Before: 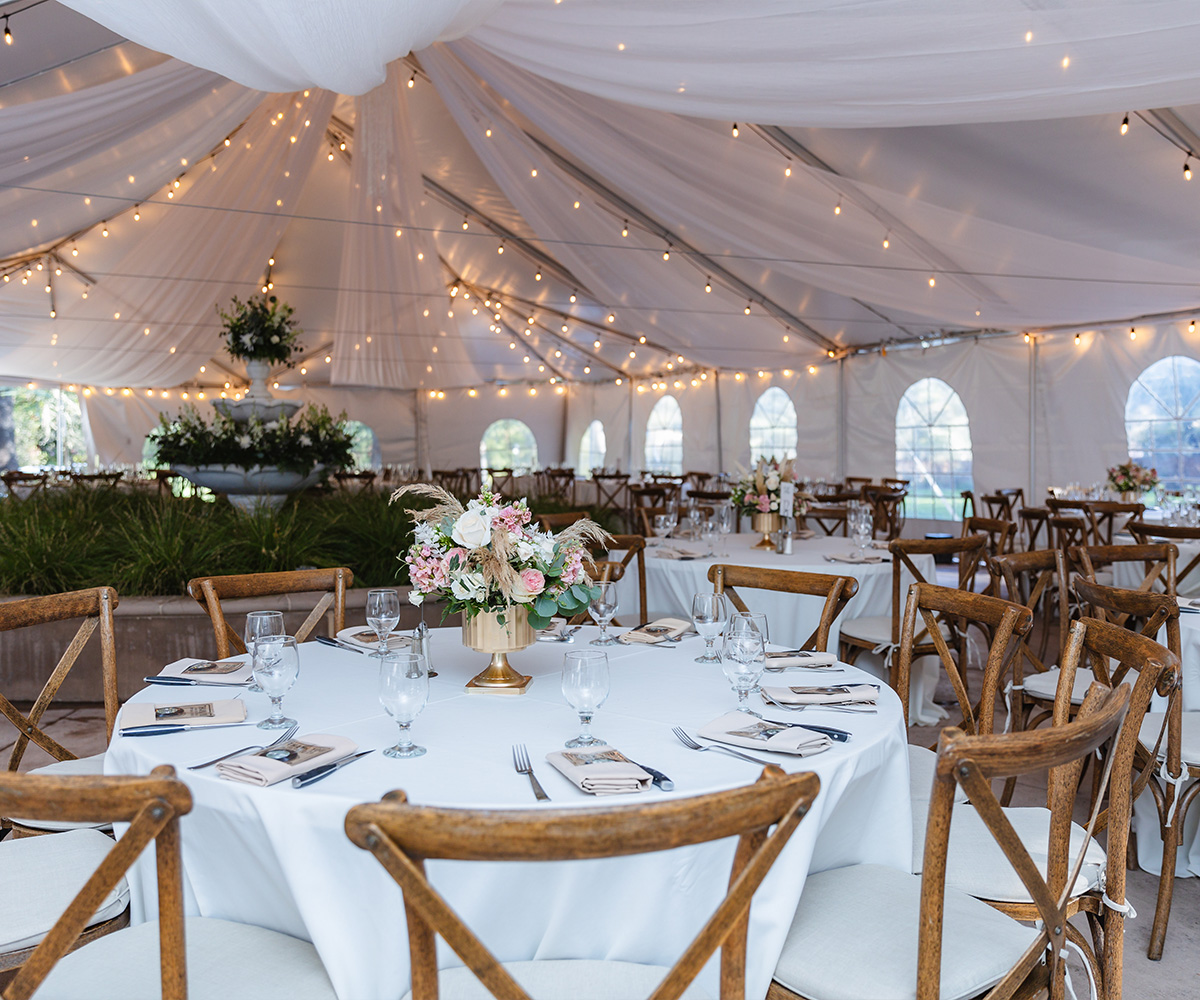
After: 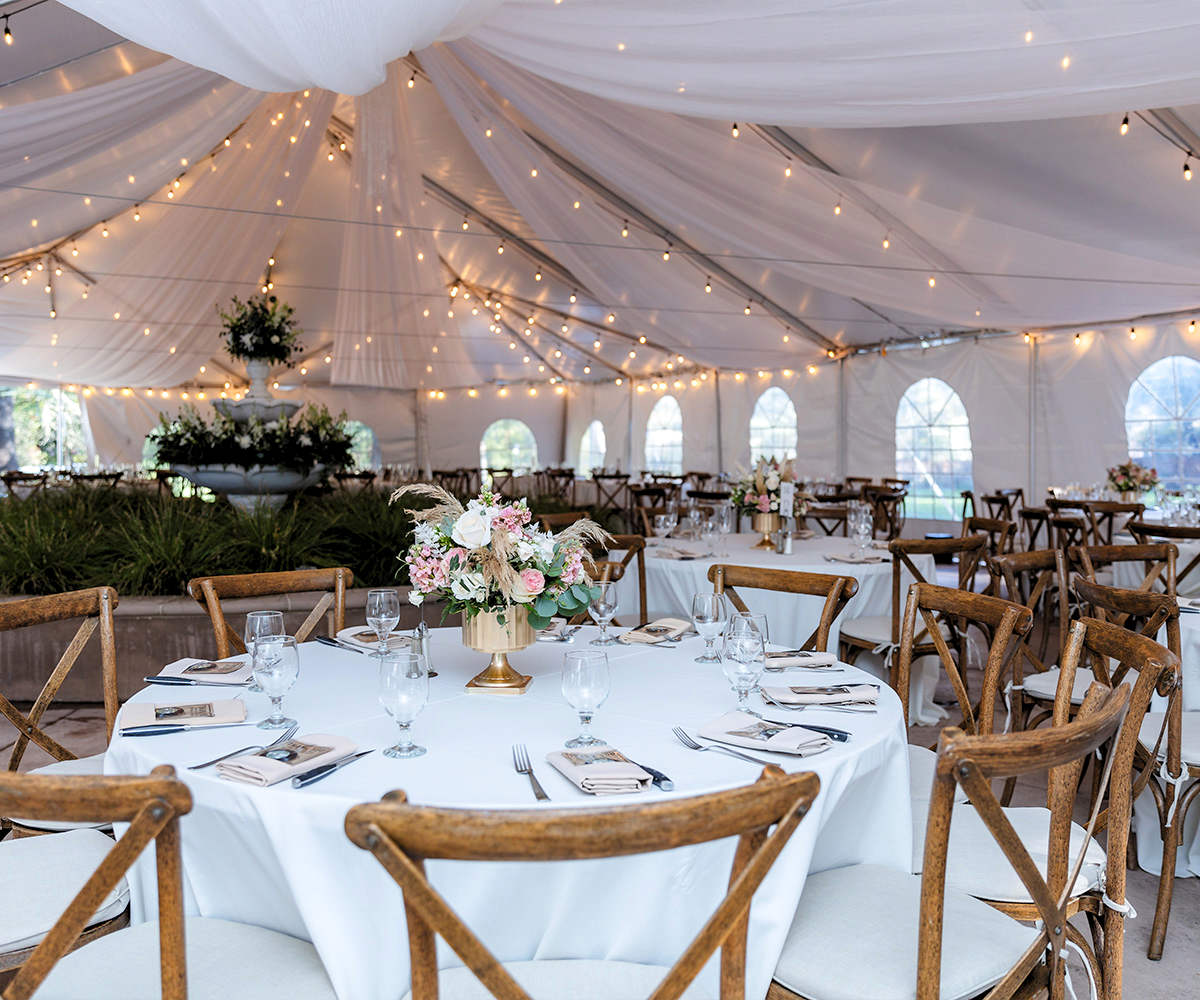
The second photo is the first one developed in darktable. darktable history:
levels: levels [0.073, 0.497, 0.972]
exposure: compensate highlight preservation false
